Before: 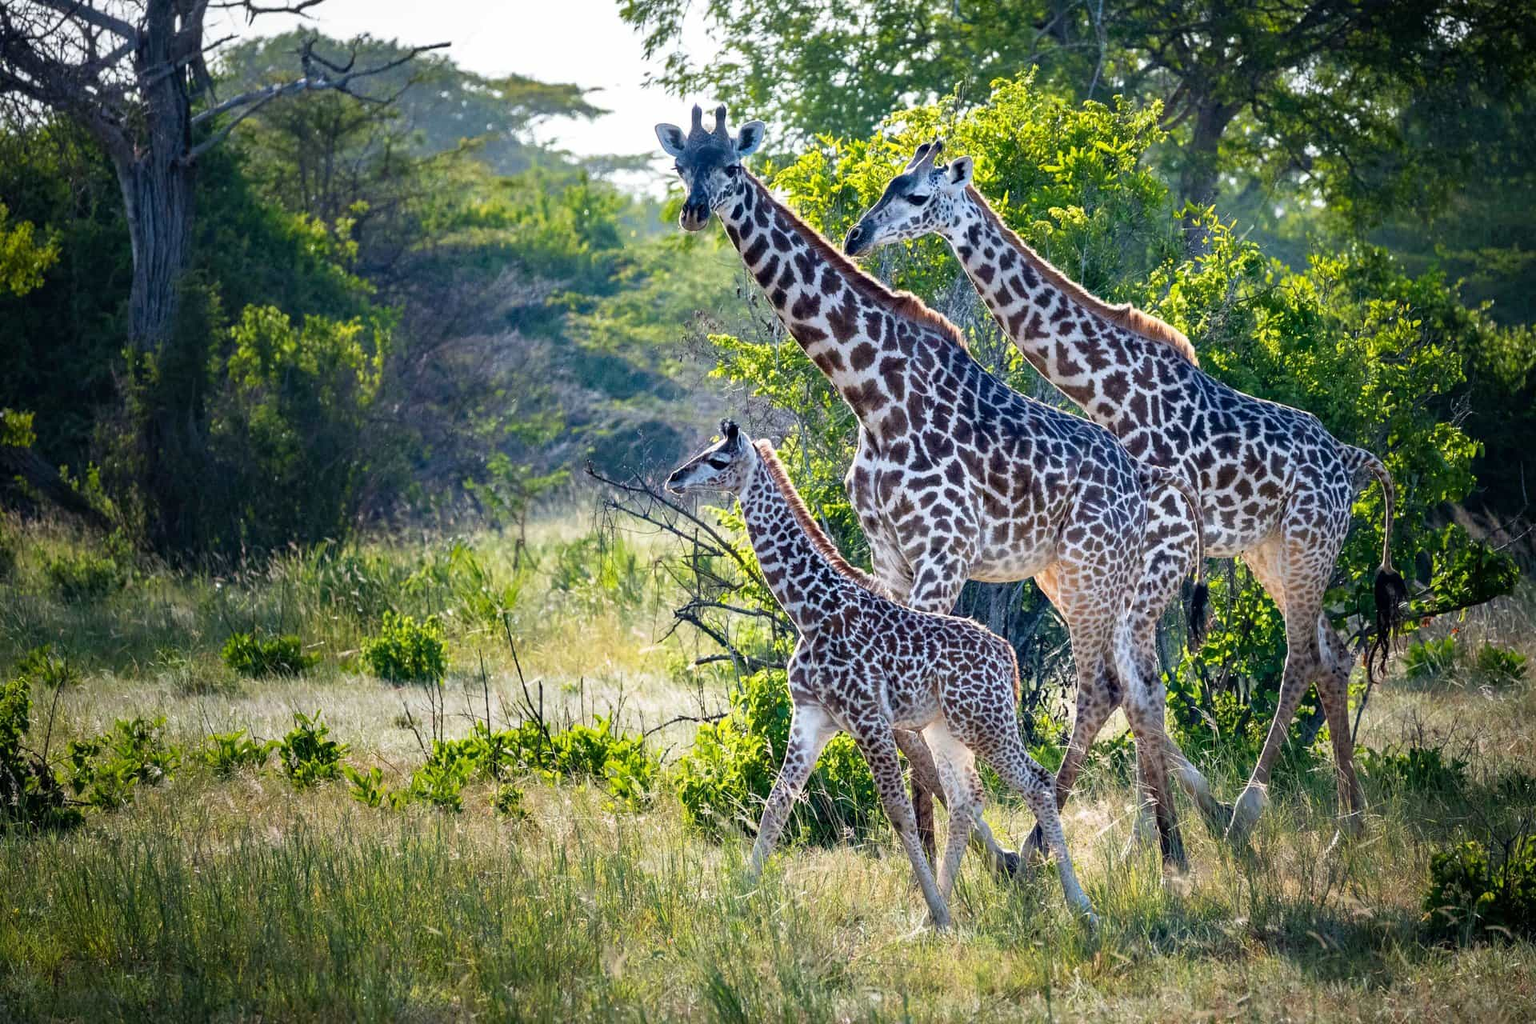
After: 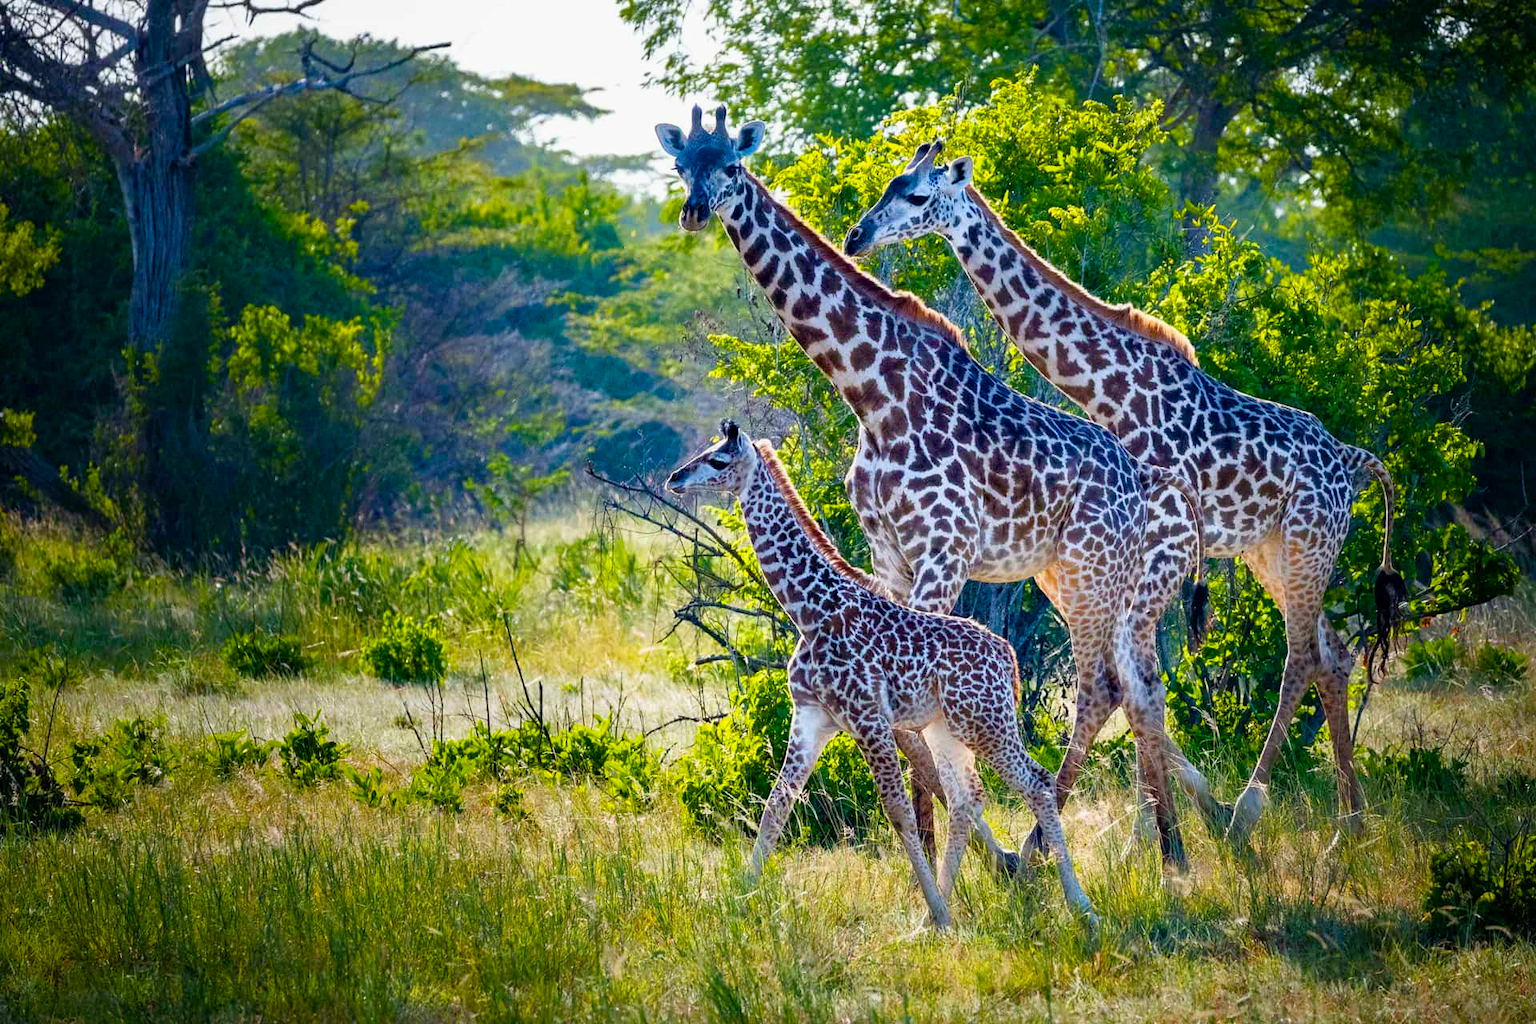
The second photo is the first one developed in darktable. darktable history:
color balance rgb: perceptual saturation grading › global saturation 20%, perceptual saturation grading › highlights -25%, perceptual saturation grading › shadows 25%, global vibrance 50%
exposure: exposure -0.072 EV, compensate highlight preservation false
